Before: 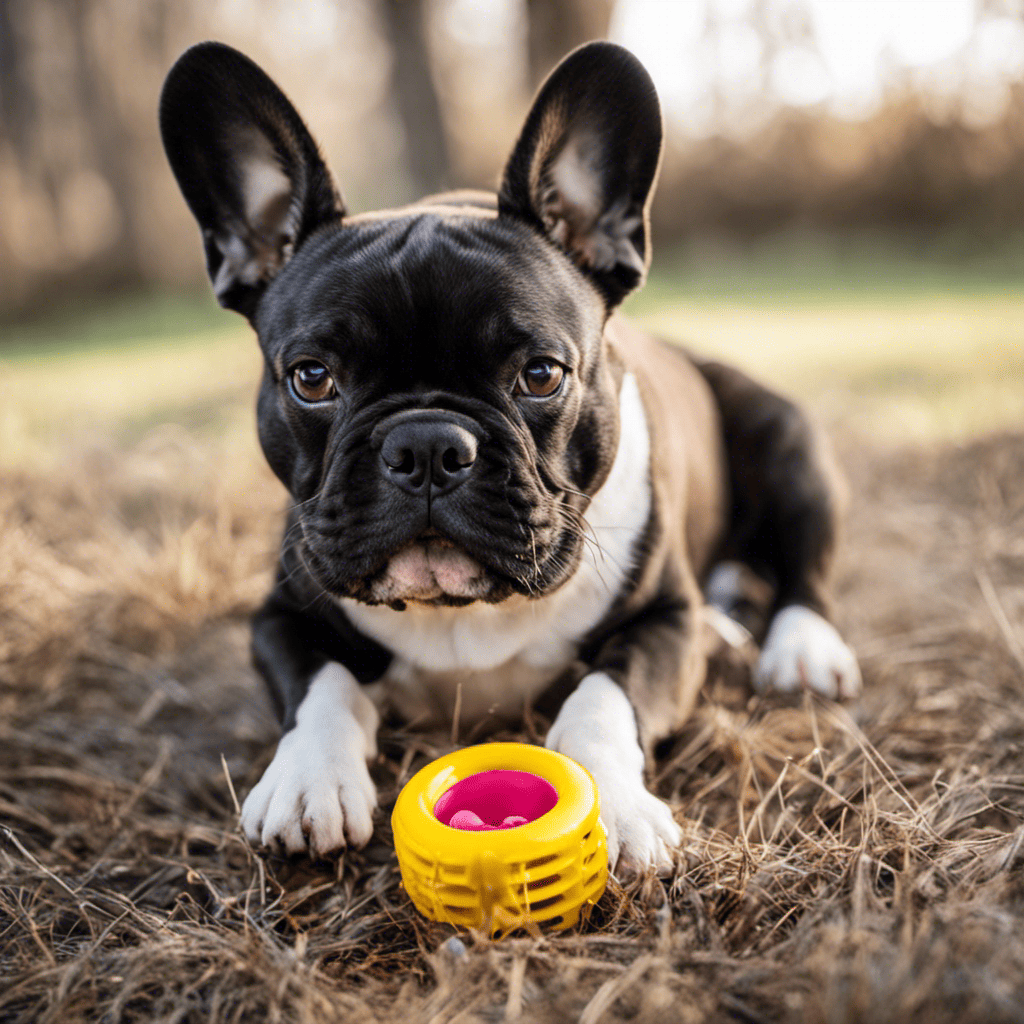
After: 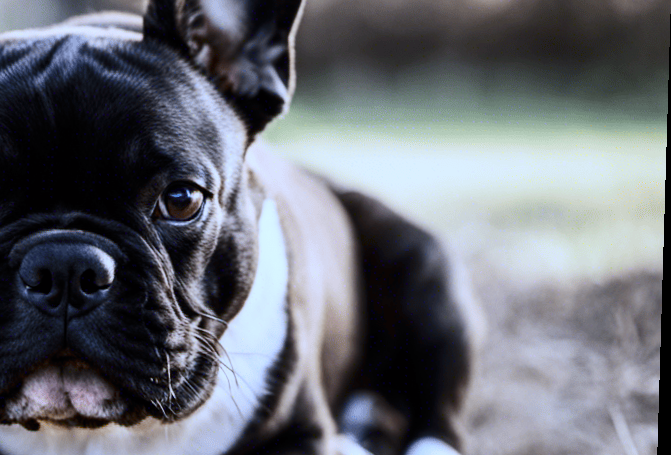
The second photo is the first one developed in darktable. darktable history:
exposure: exposure -0.242 EV, compensate highlight preservation false
contrast brightness saturation: contrast 0.28
rotate and perspective: rotation 1.72°, automatic cropping off
white balance: red 0.871, blue 1.249
crop: left 36.005%, top 18.293%, right 0.31%, bottom 38.444%
